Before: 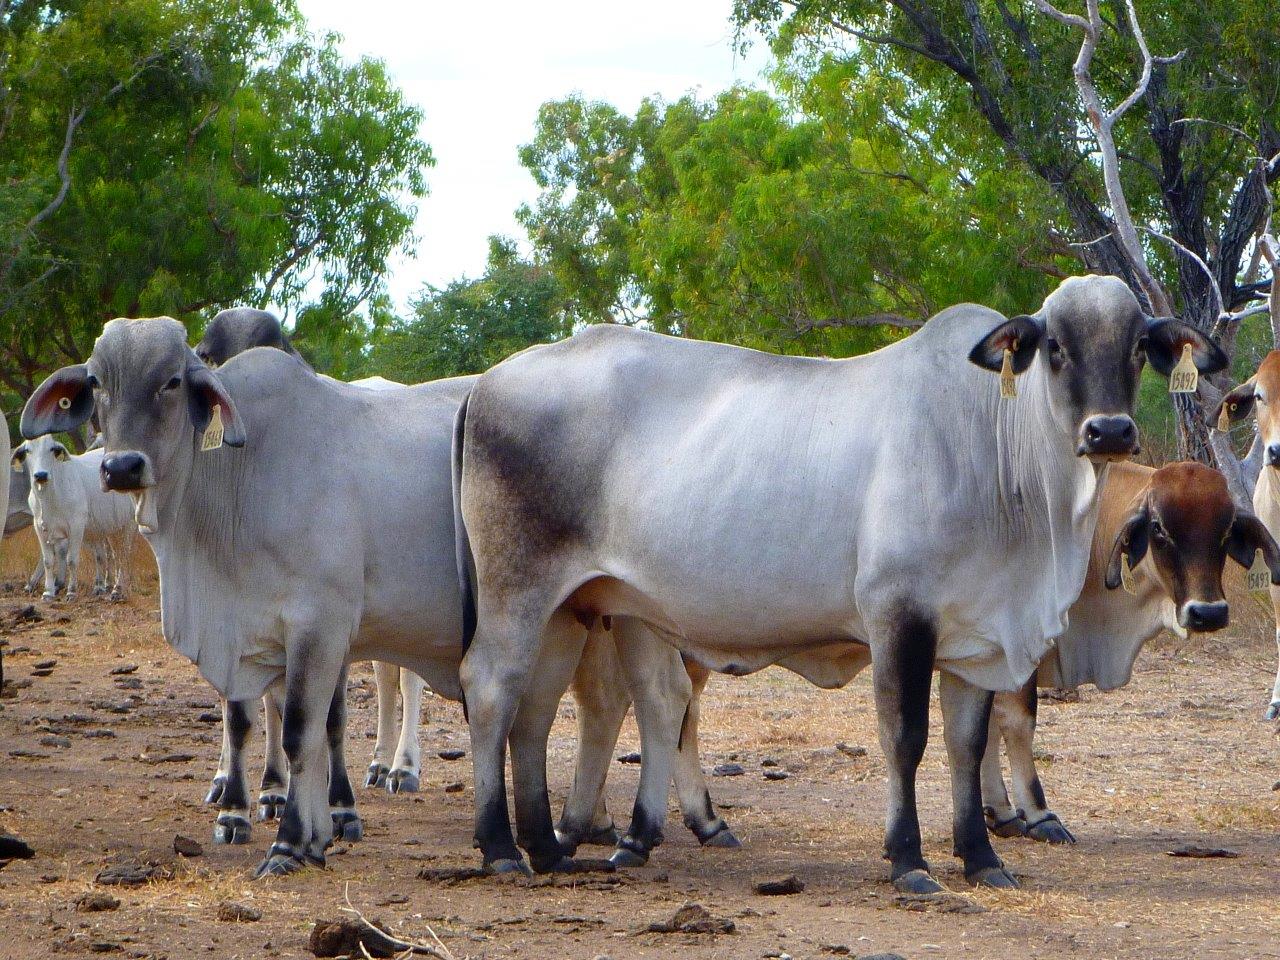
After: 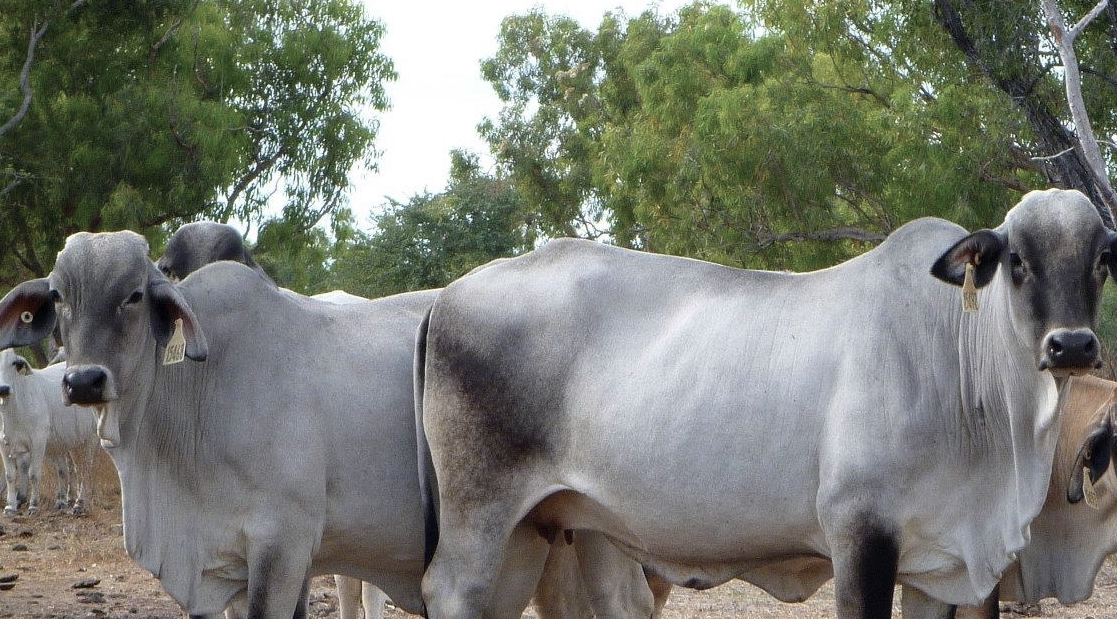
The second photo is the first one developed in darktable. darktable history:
color correction: saturation 0.57
crop: left 3.015%, top 8.969%, right 9.647%, bottom 26.457%
